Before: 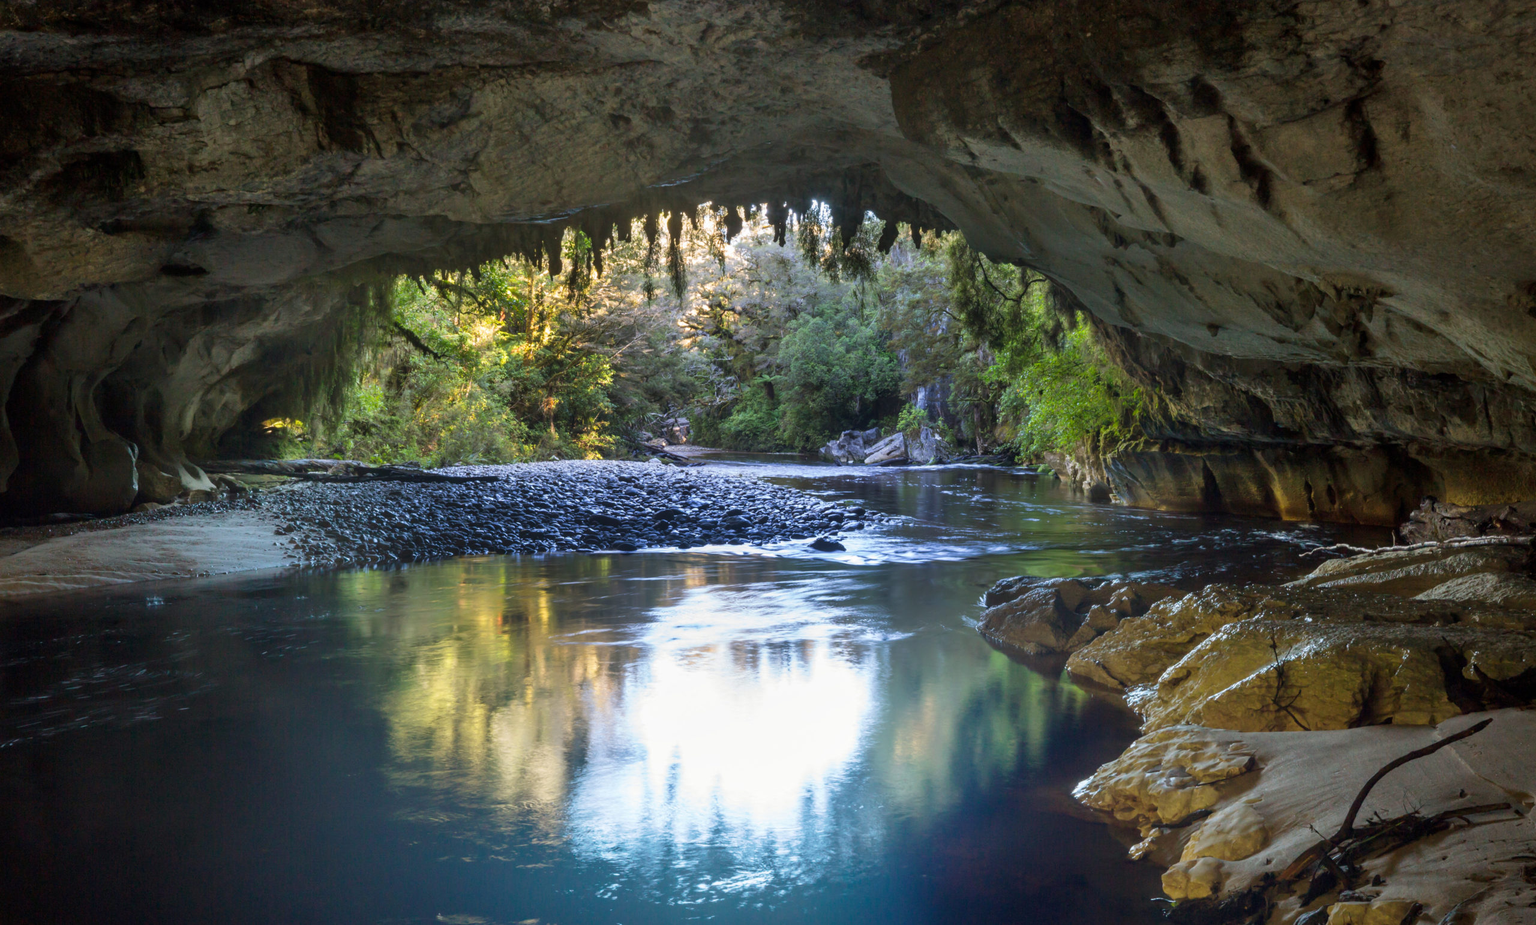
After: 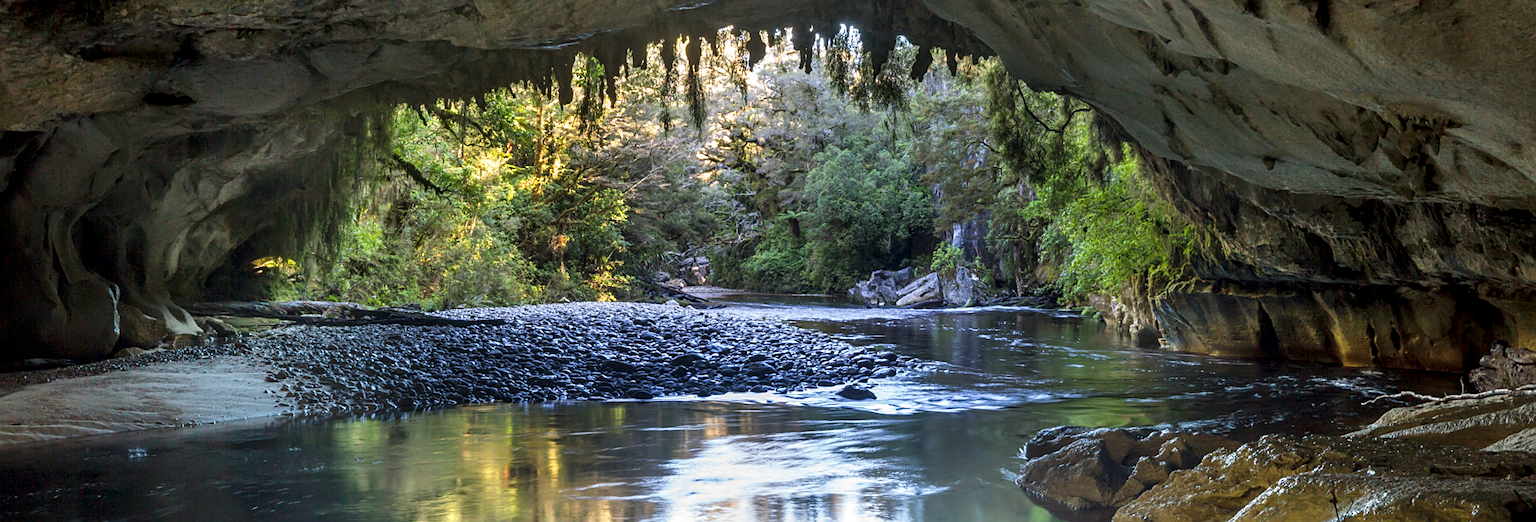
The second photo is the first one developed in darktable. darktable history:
crop: left 1.747%, top 19.26%, right 4.716%, bottom 27.914%
sharpen: on, module defaults
tone equalizer: -7 EV 0.114 EV, smoothing diameter 24.86%, edges refinement/feathering 13.35, preserve details guided filter
local contrast: shadows 95%, midtone range 0.494
